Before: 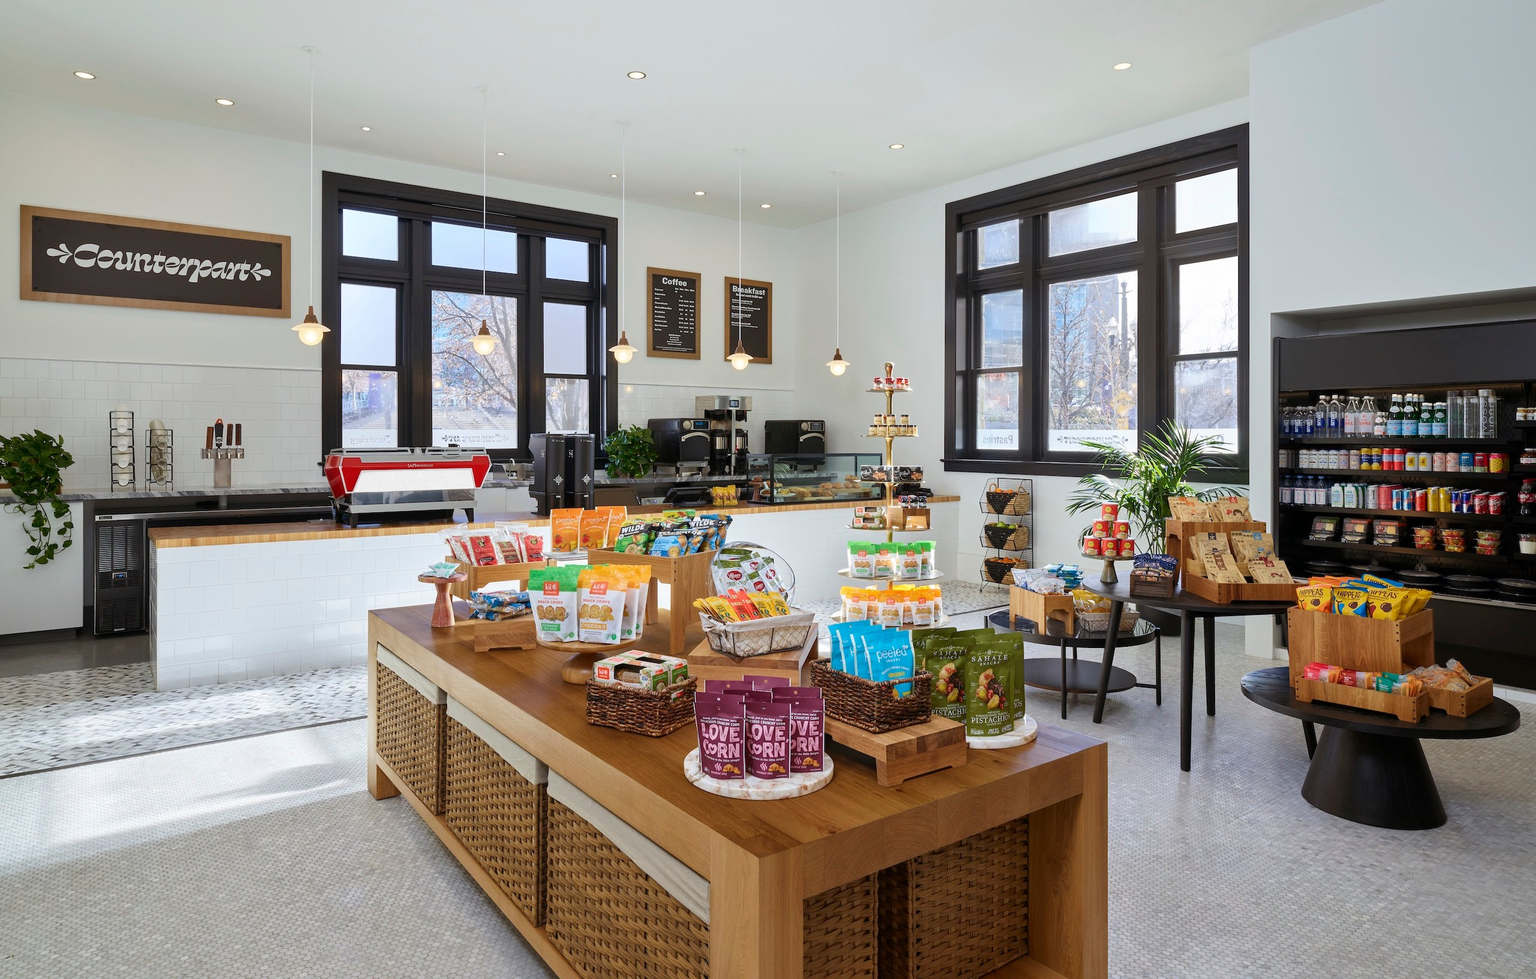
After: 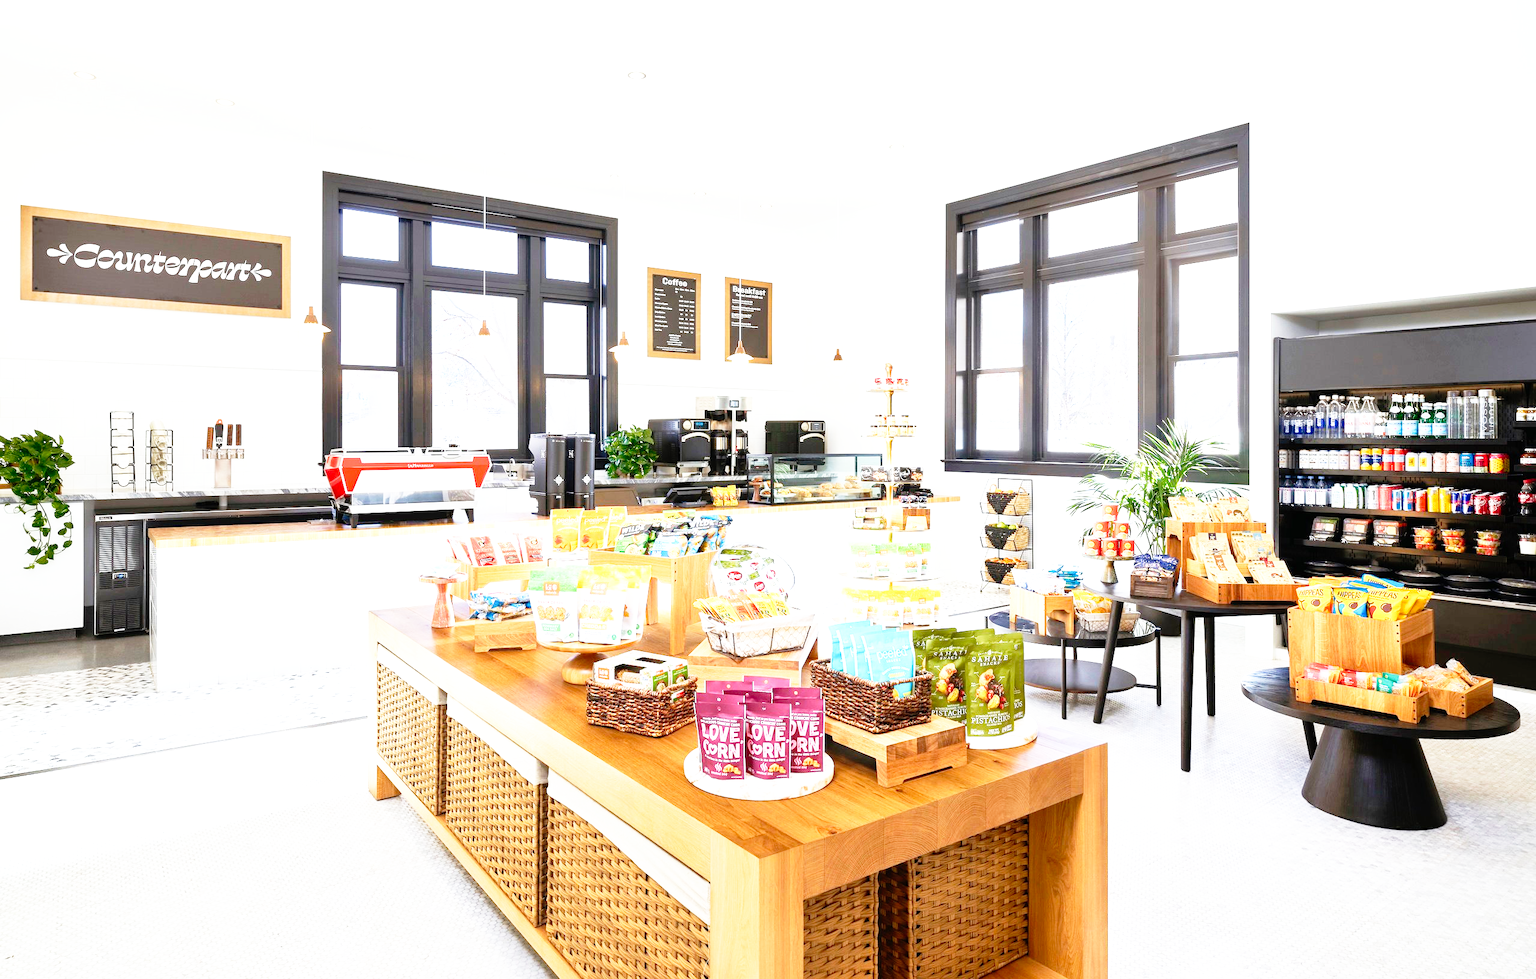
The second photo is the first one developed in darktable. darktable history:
base curve: curves: ch0 [(0, 0) (0.012, 0.01) (0.073, 0.168) (0.31, 0.711) (0.645, 0.957) (1, 1)], preserve colors none
exposure: black level correction 0, exposure 1.2 EV, compensate highlight preservation false
